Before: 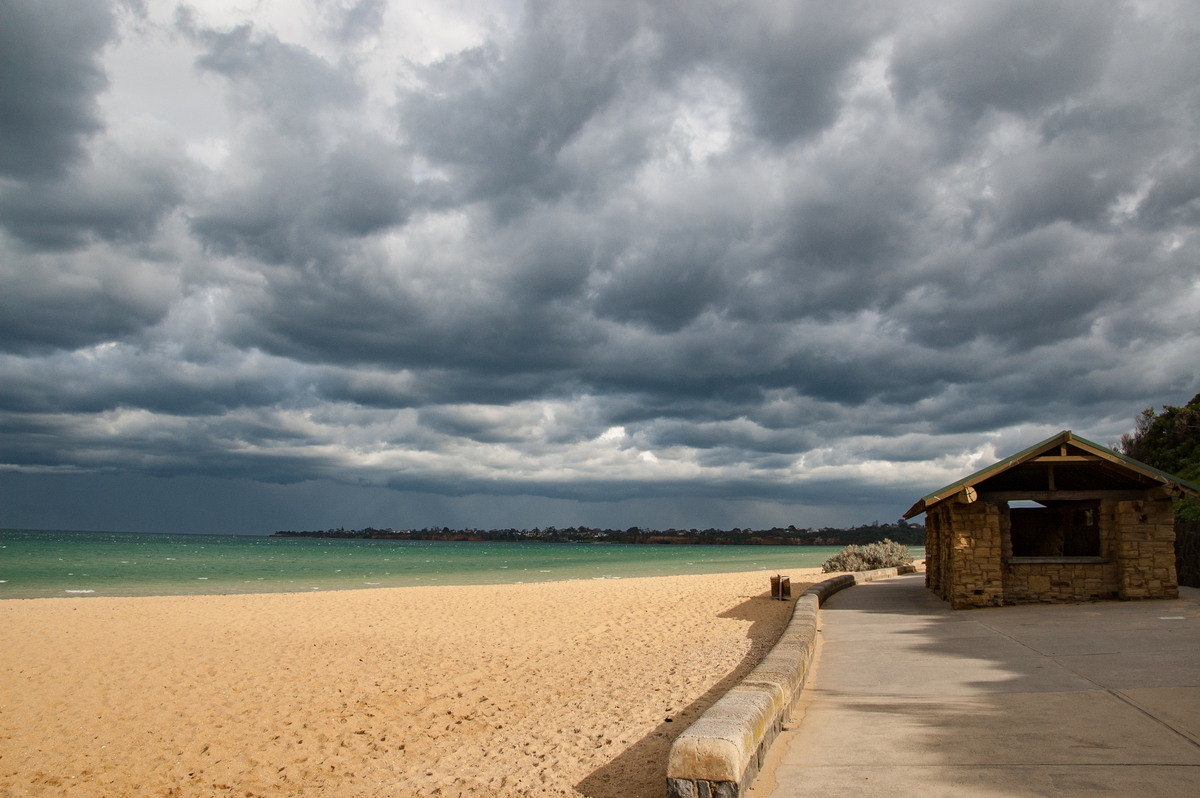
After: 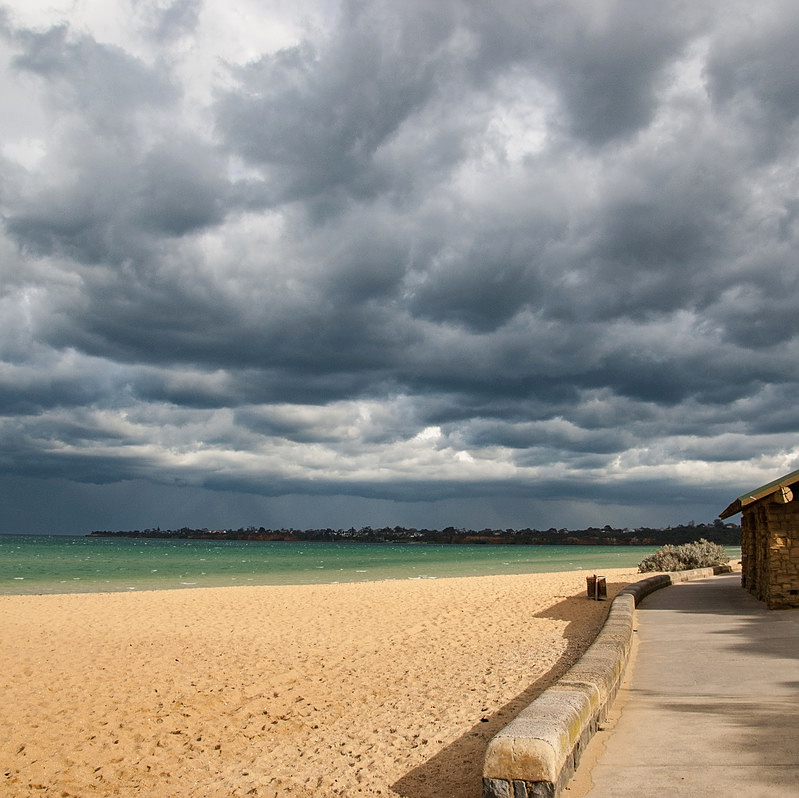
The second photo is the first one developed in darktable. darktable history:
tone curve: curves: ch0 [(0, 0) (0.003, 0.014) (0.011, 0.019) (0.025, 0.029) (0.044, 0.047) (0.069, 0.071) (0.1, 0.101) (0.136, 0.131) (0.177, 0.166) (0.224, 0.212) (0.277, 0.263) (0.335, 0.32) (0.399, 0.387) (0.468, 0.459) (0.543, 0.541) (0.623, 0.626) (0.709, 0.717) (0.801, 0.813) (0.898, 0.909) (1, 1)], preserve colors none
sharpen: radius 0.994
crop and rotate: left 15.355%, right 18.009%
